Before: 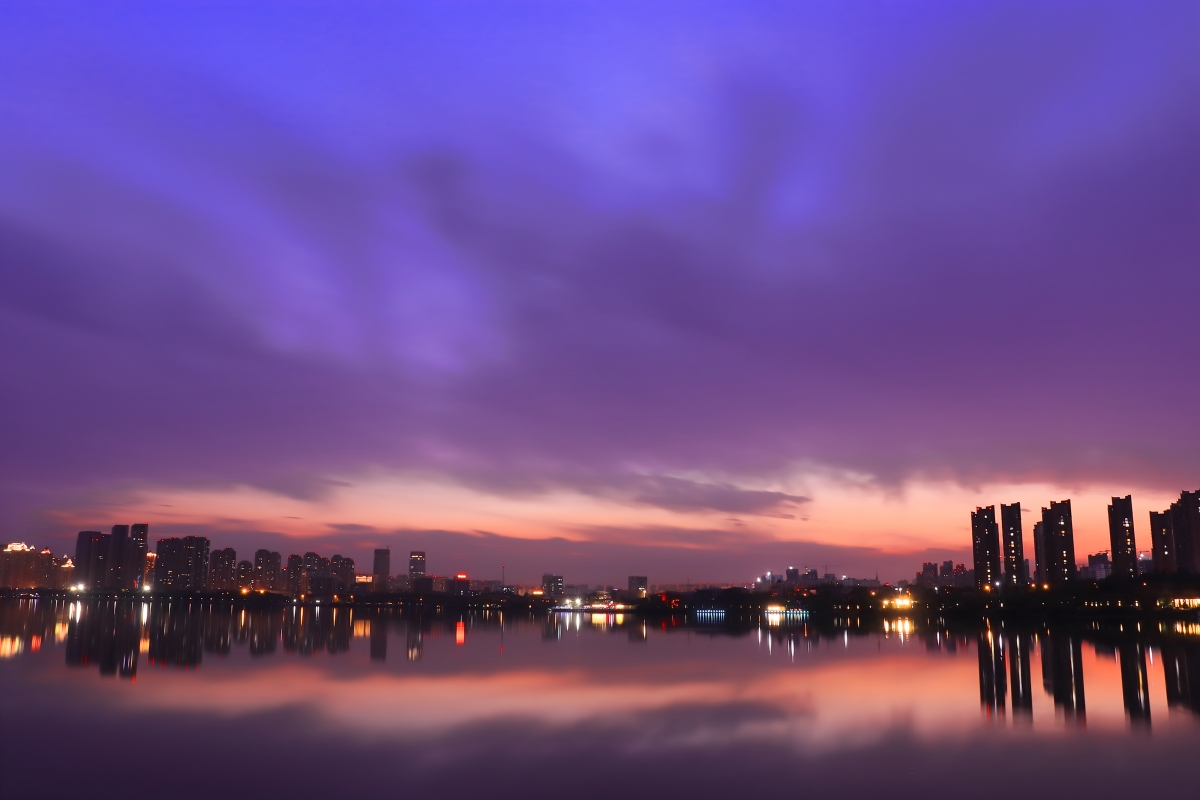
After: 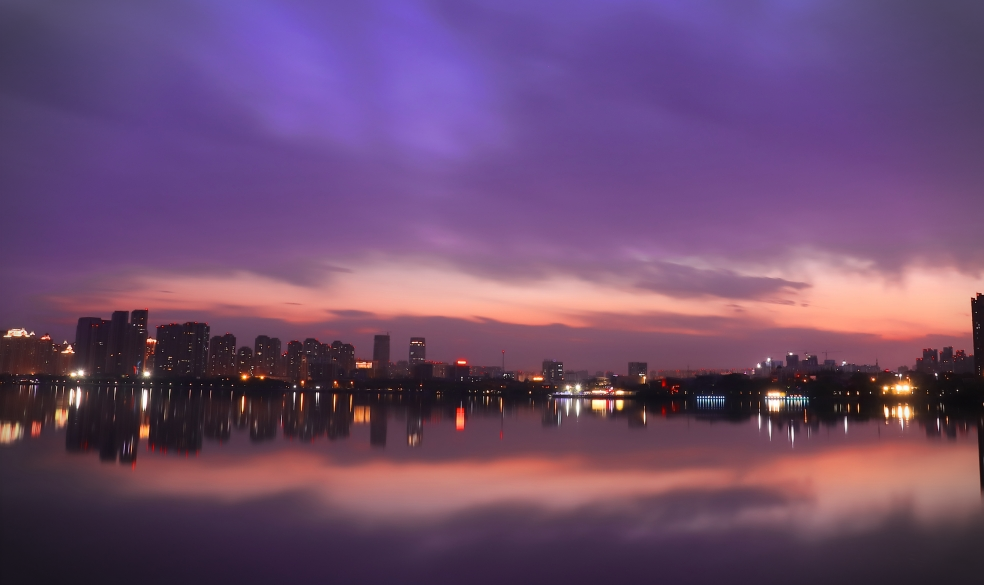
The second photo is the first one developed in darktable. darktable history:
crop: top 26.813%, right 17.988%
vignetting: fall-off start 90.4%, fall-off radius 39.4%, width/height ratio 1.212, shape 1.3
